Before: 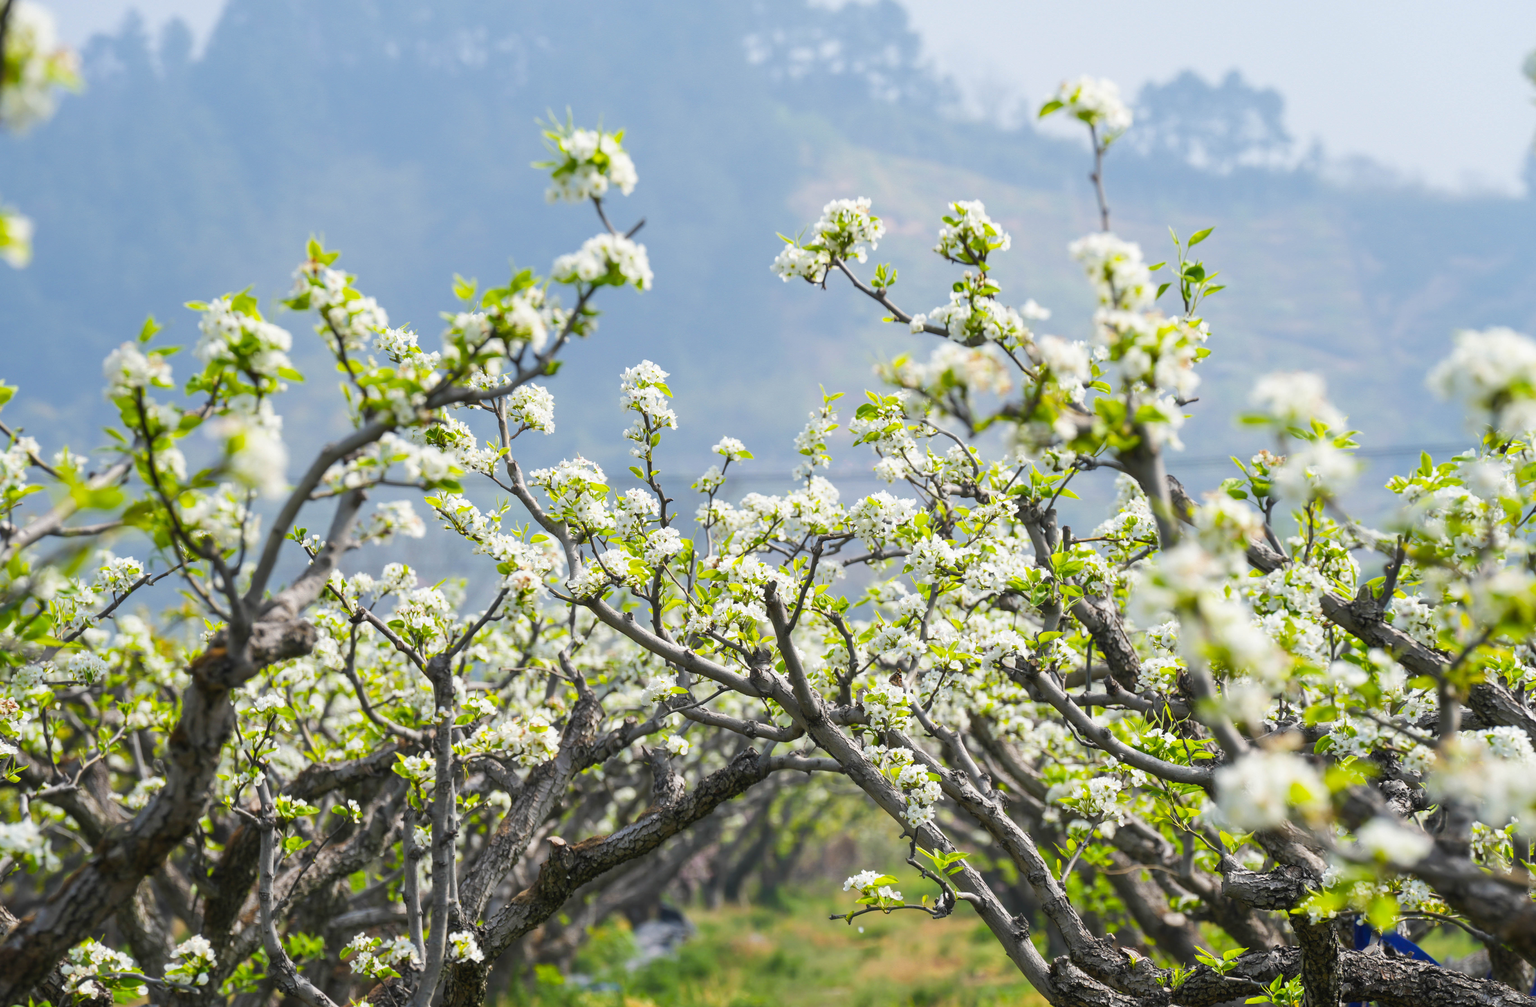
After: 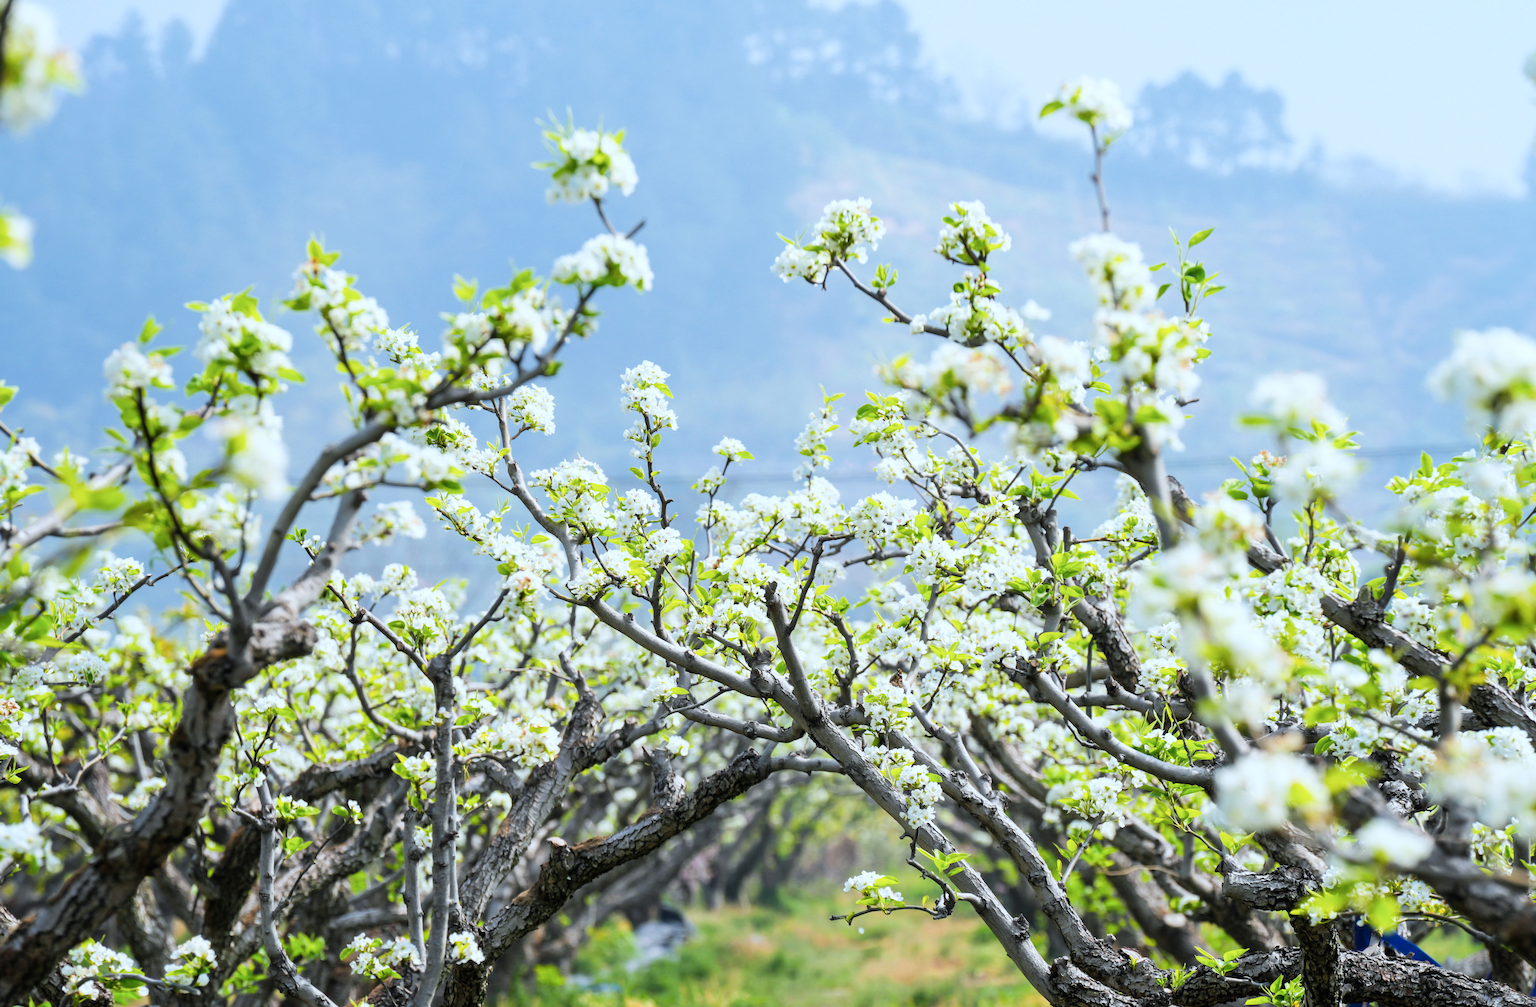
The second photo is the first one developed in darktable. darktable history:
filmic rgb: black relative exposure -7.65 EV, white relative exposure 4.56 EV, hardness 3.61
levels: mode automatic, levels [0, 0.51, 1]
color correction: highlights a* -3.77, highlights b* -10.63
